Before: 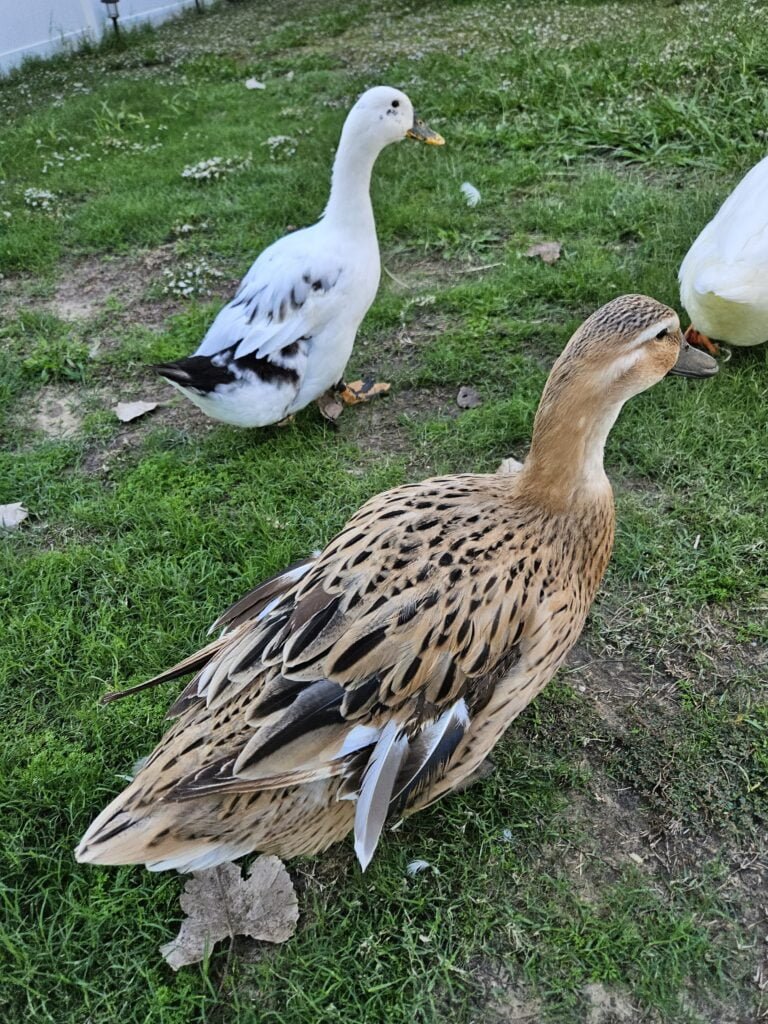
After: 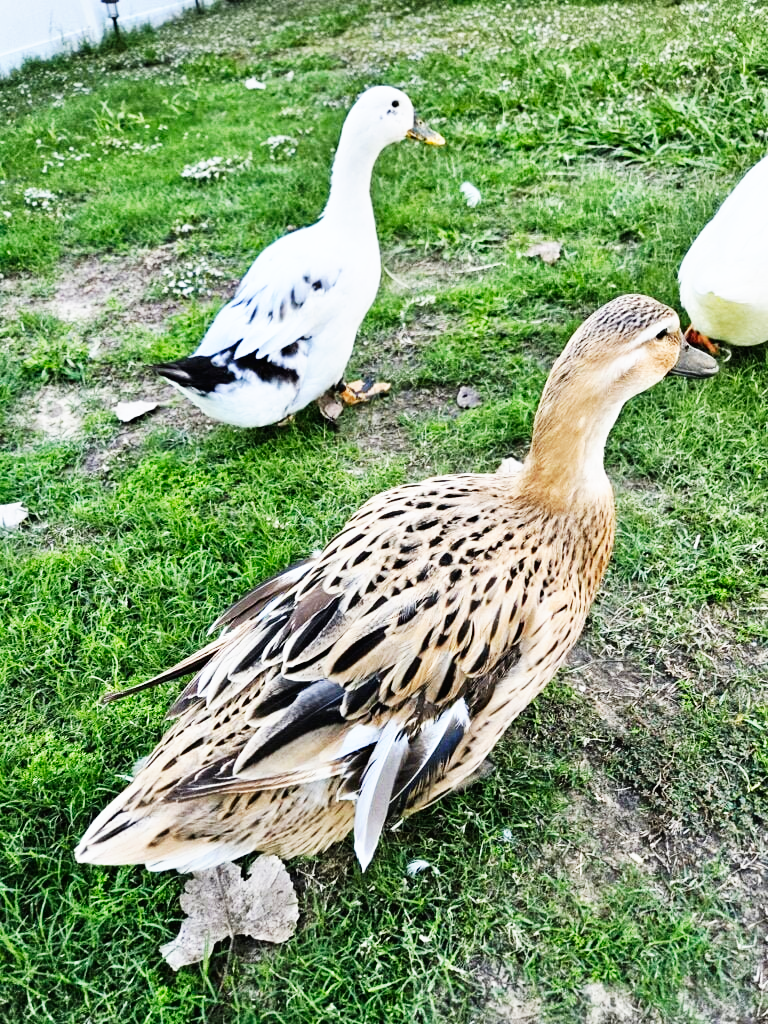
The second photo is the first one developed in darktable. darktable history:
color balance rgb: global vibrance 1%, saturation formula JzAzBz (2021)
base curve: curves: ch0 [(0, 0) (0.007, 0.004) (0.027, 0.03) (0.046, 0.07) (0.207, 0.54) (0.442, 0.872) (0.673, 0.972) (1, 1)], preserve colors none
